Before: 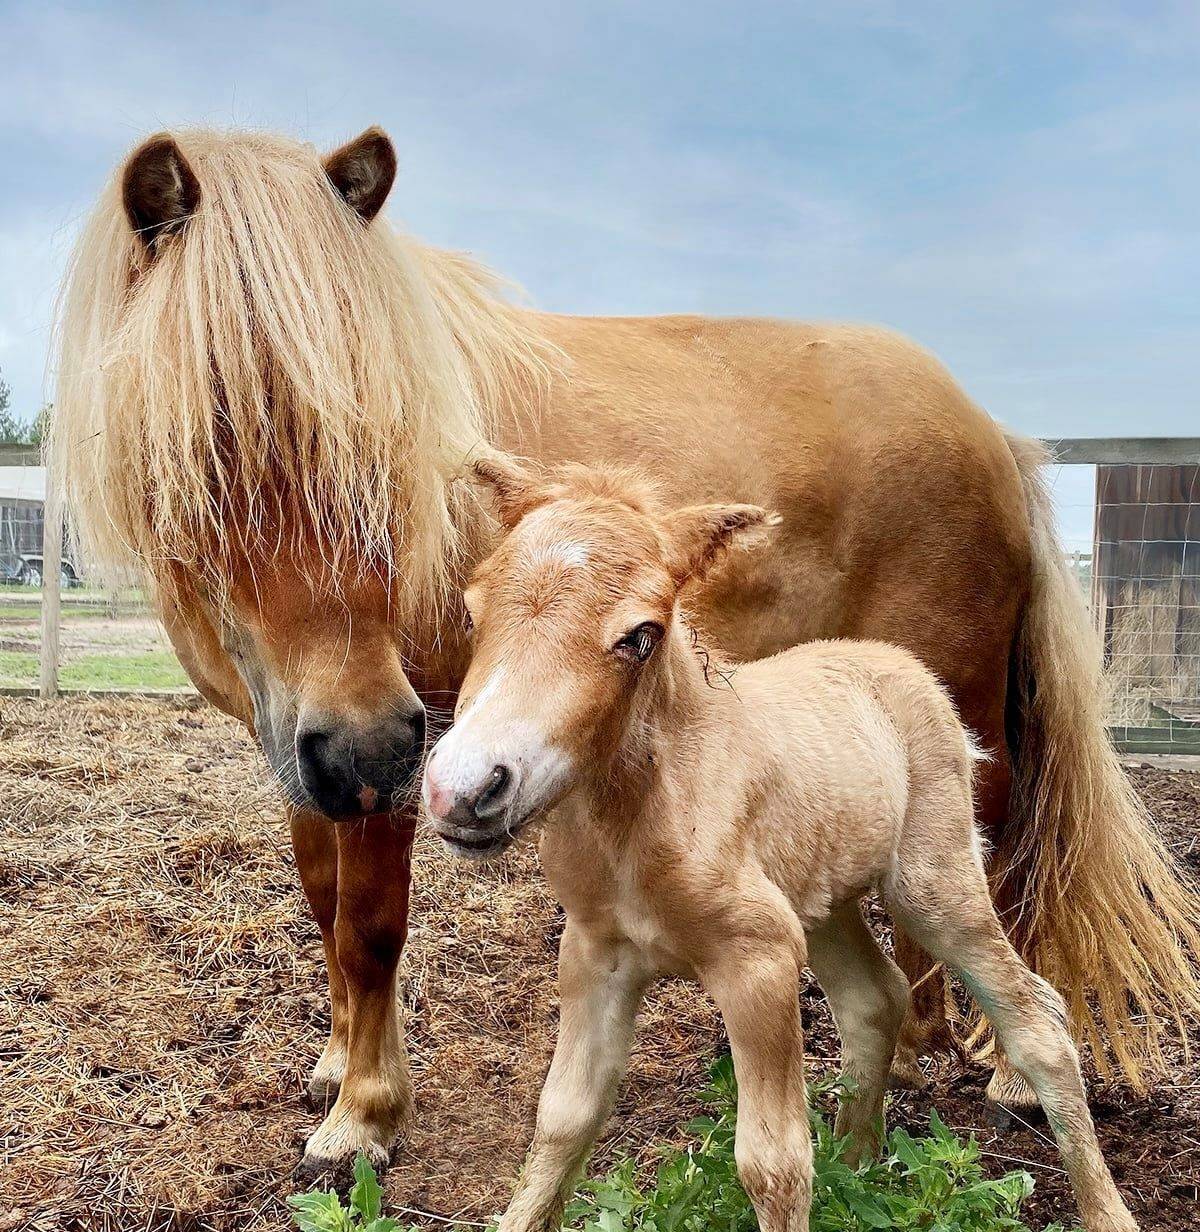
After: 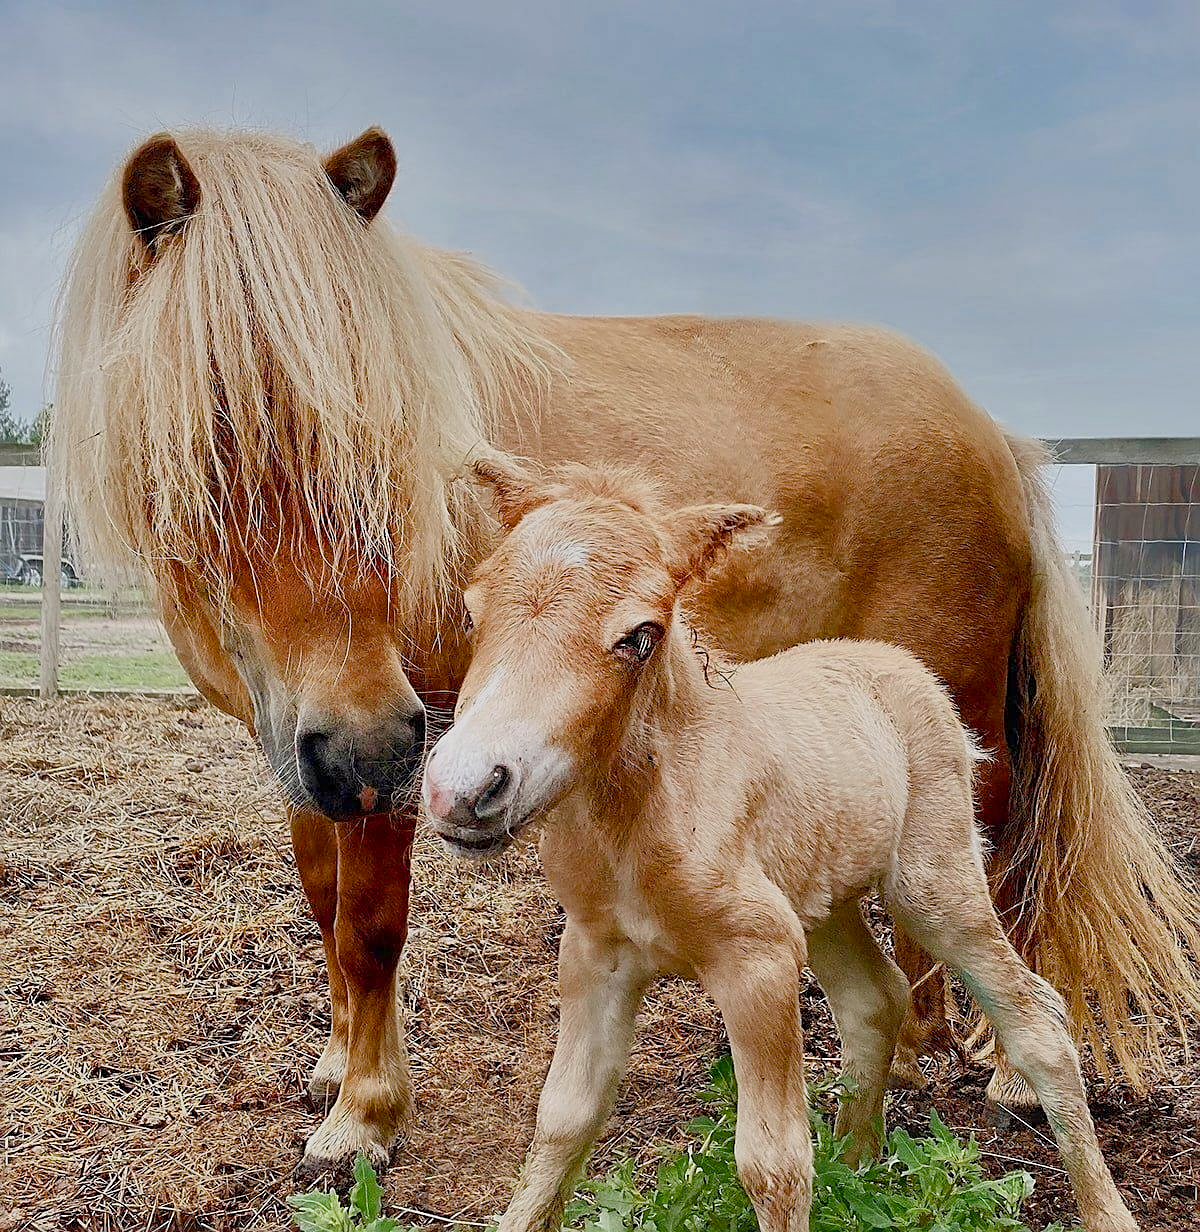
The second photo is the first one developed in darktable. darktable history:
sharpen: on, module defaults
color balance rgb: shadows lift › chroma 1%, shadows lift › hue 113°, highlights gain › chroma 0.2%, highlights gain › hue 333°, perceptual saturation grading › global saturation 20%, perceptual saturation grading › highlights -50%, perceptual saturation grading › shadows 25%, contrast -20%
shadows and highlights: soften with gaussian
